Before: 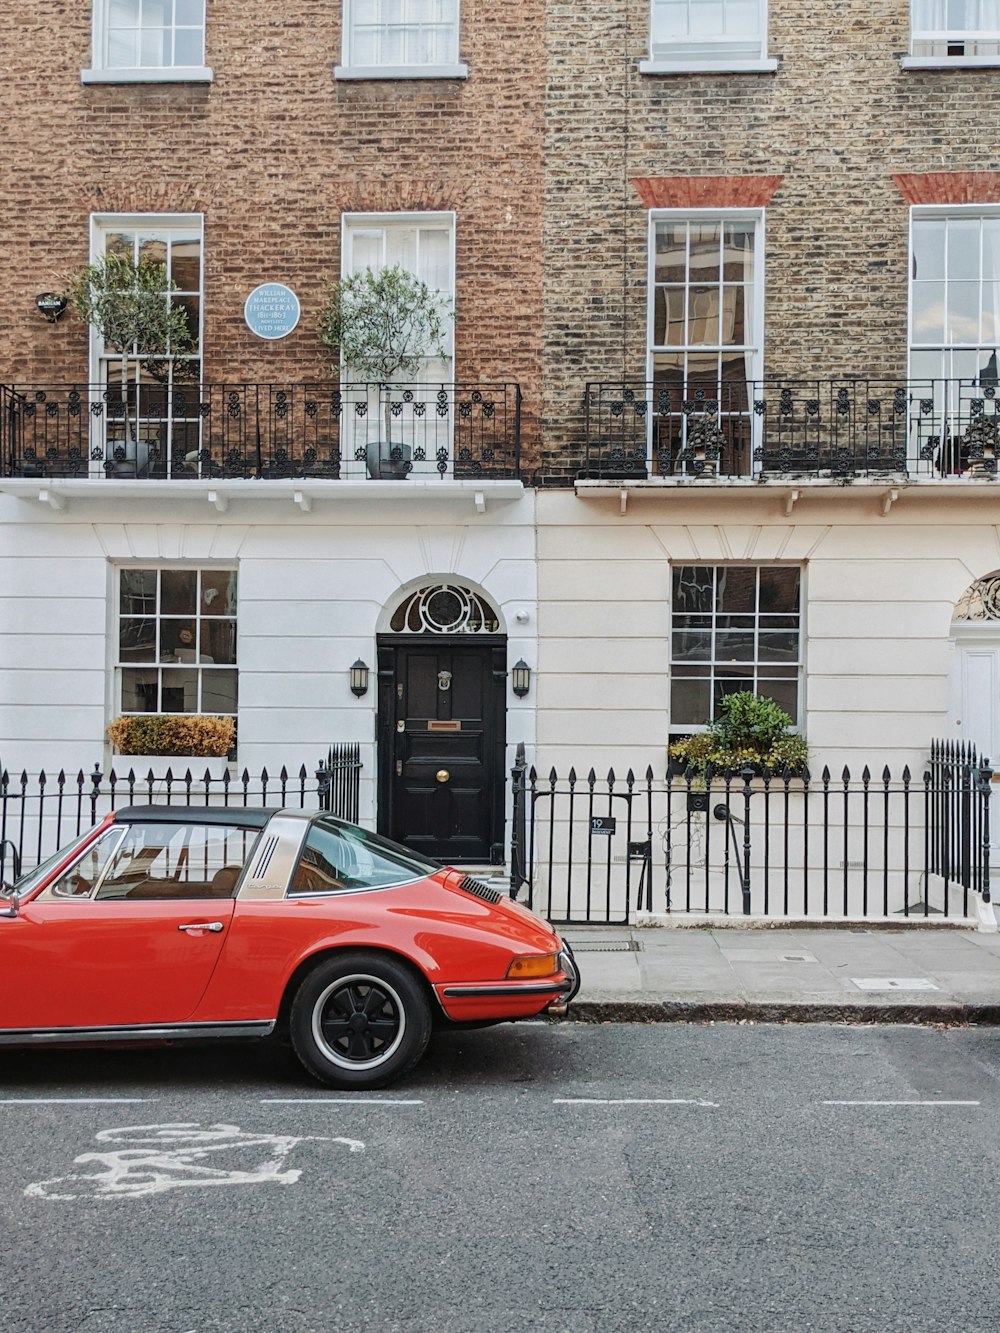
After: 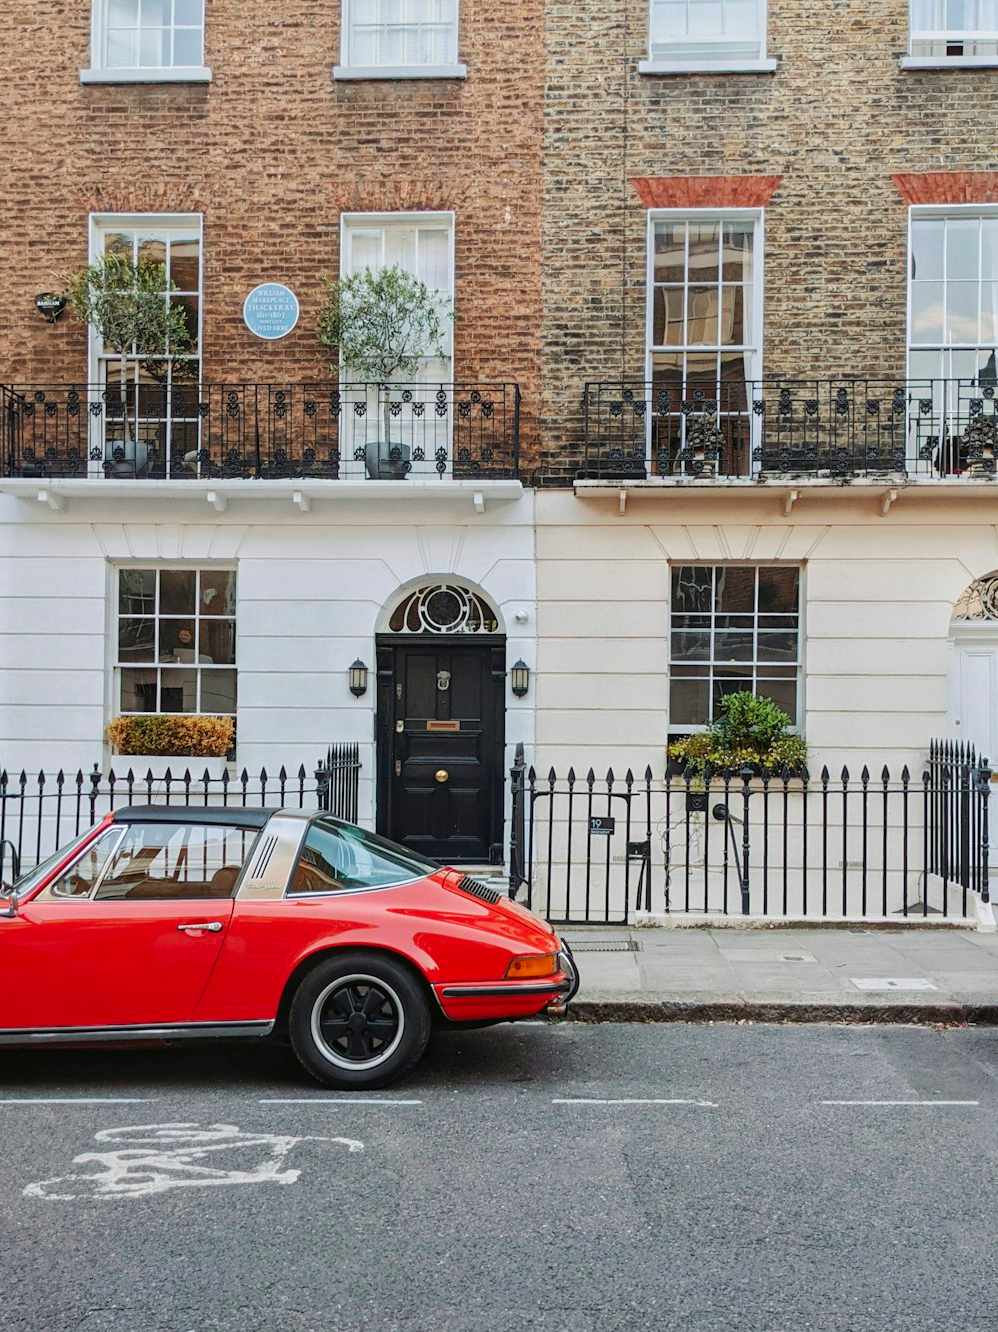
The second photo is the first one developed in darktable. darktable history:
crop and rotate: left 0.132%, bottom 0.011%
color correction: highlights b* 0.053, saturation 1.28
